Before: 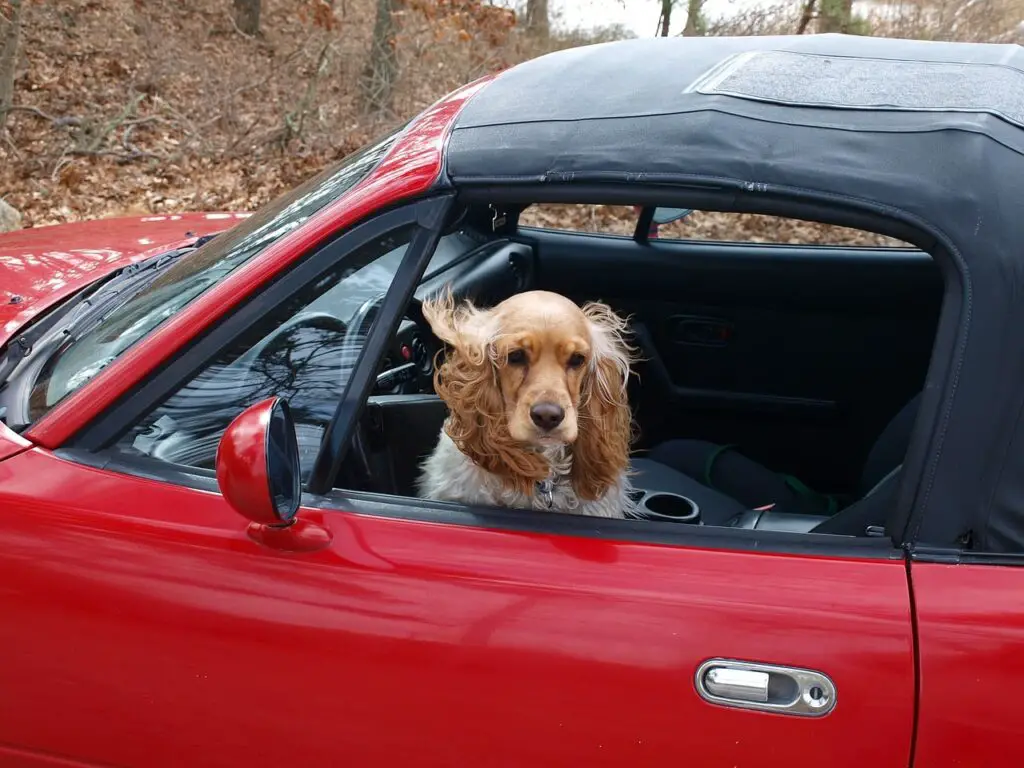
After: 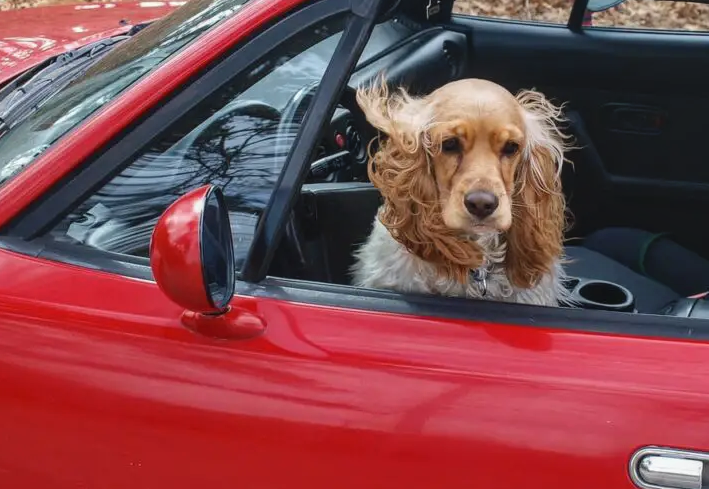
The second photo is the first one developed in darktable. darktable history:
contrast brightness saturation: contrast -0.11
shadows and highlights: shadows 37.27, highlights -28.18, soften with gaussian
crop: left 6.488%, top 27.668%, right 24.183%, bottom 8.656%
local contrast: on, module defaults
